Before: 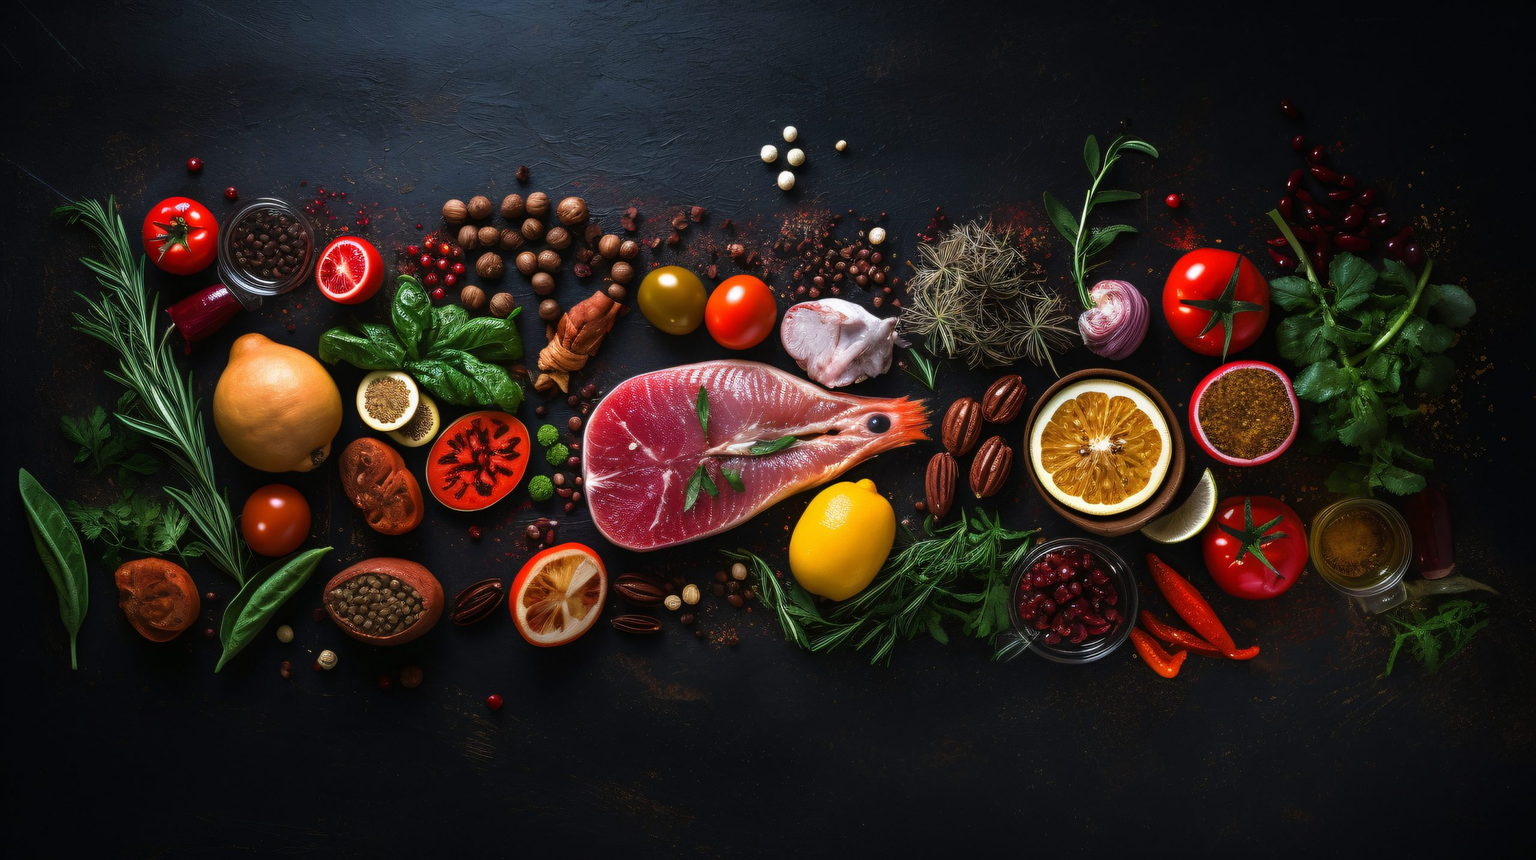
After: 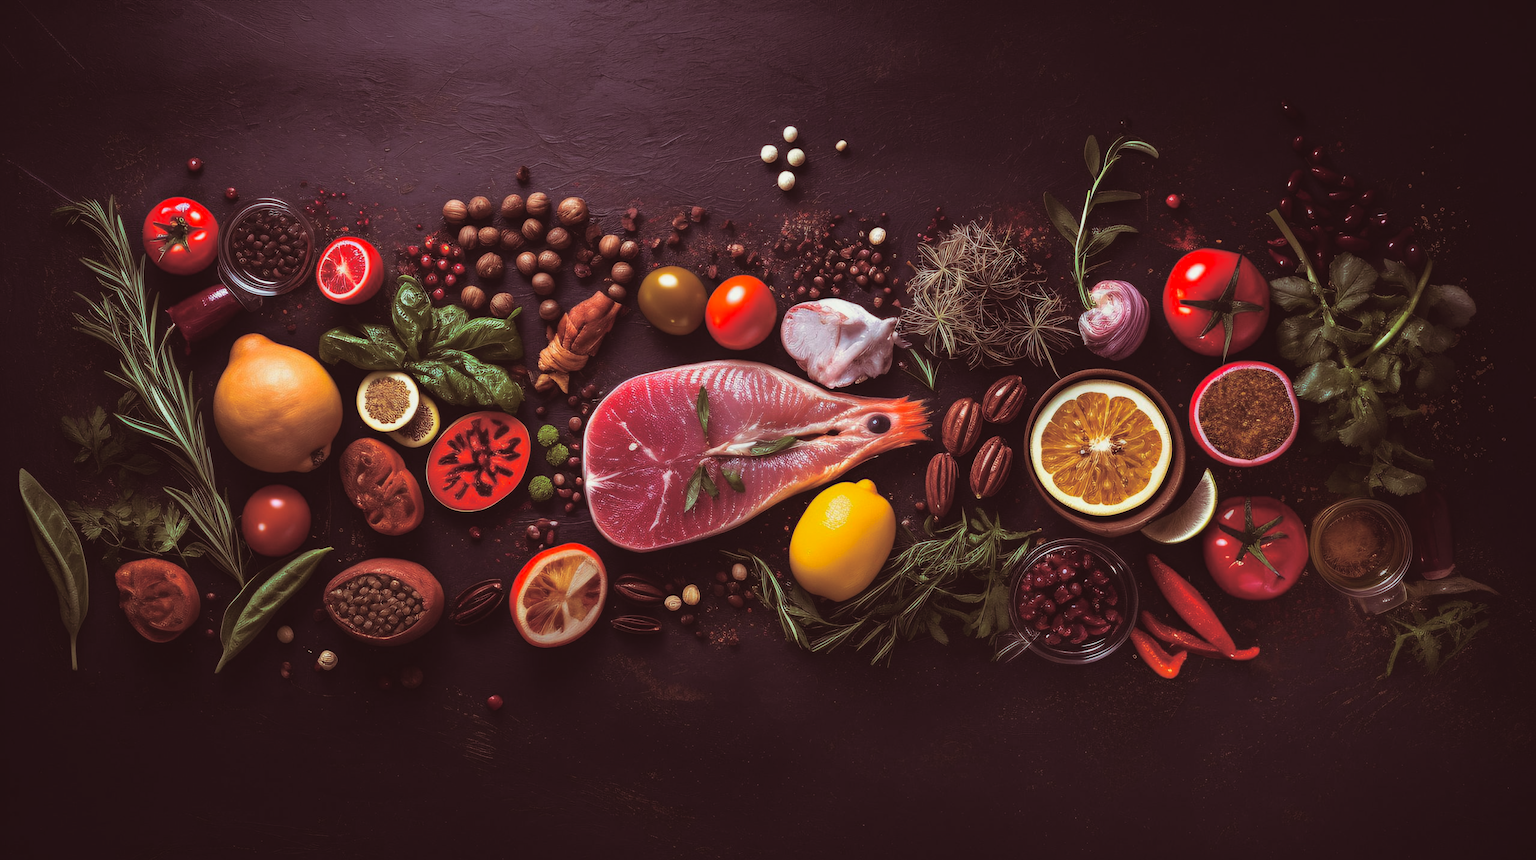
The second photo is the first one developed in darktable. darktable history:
contrast brightness saturation: contrast -0.1, brightness 0.05, saturation 0.08
split-toning: on, module defaults
